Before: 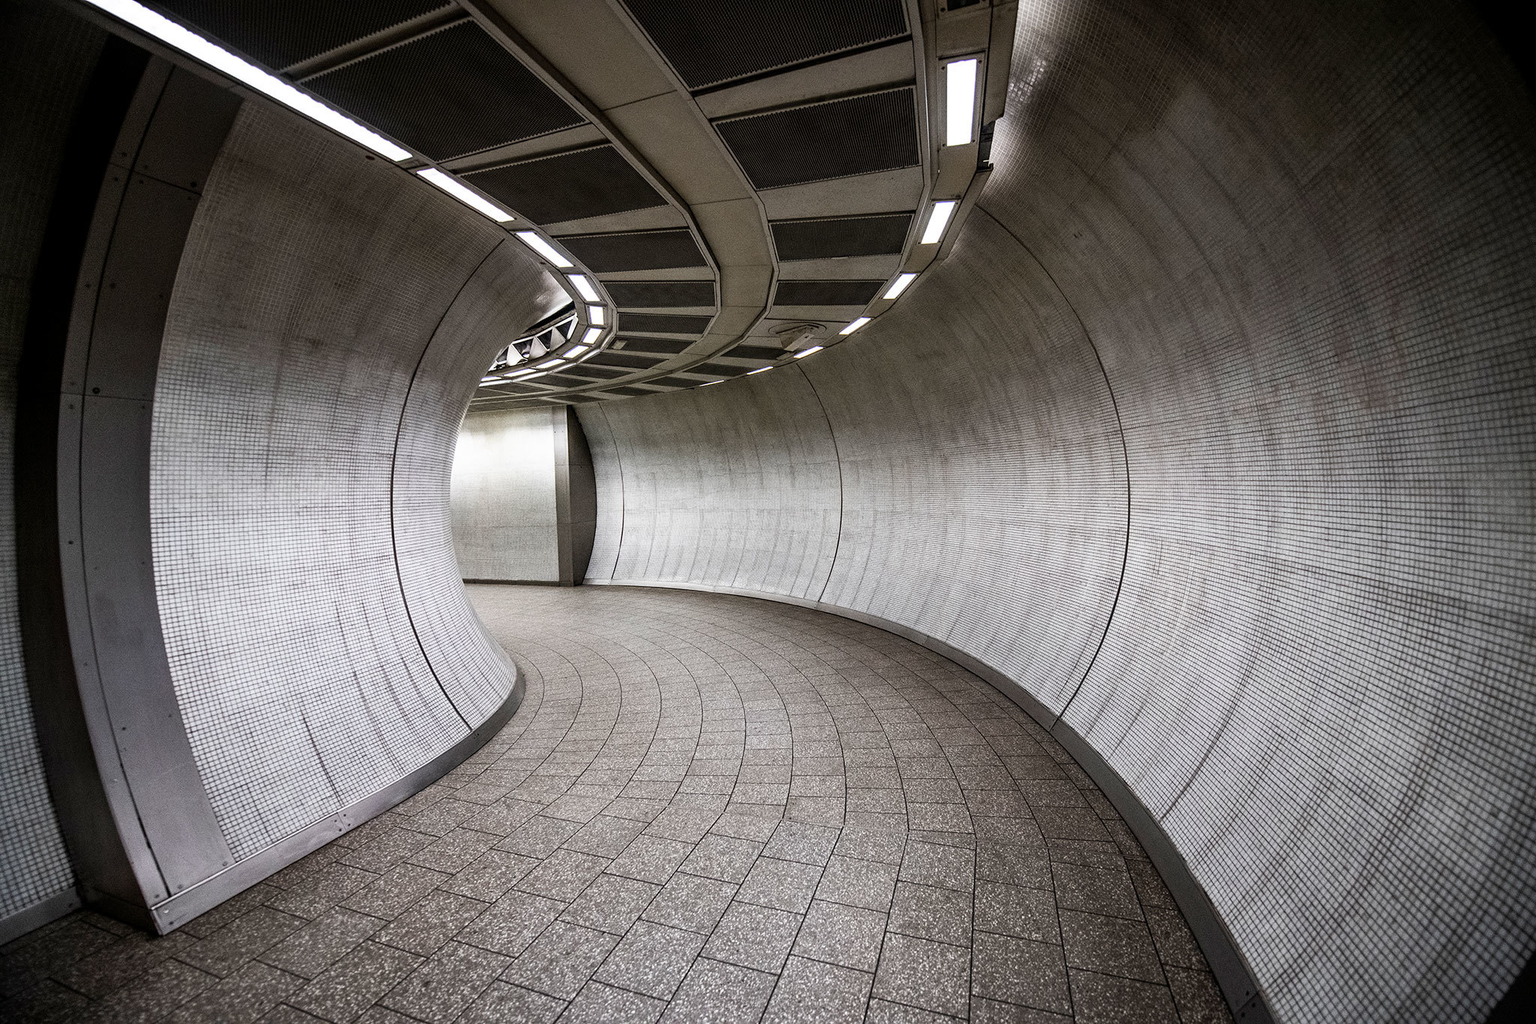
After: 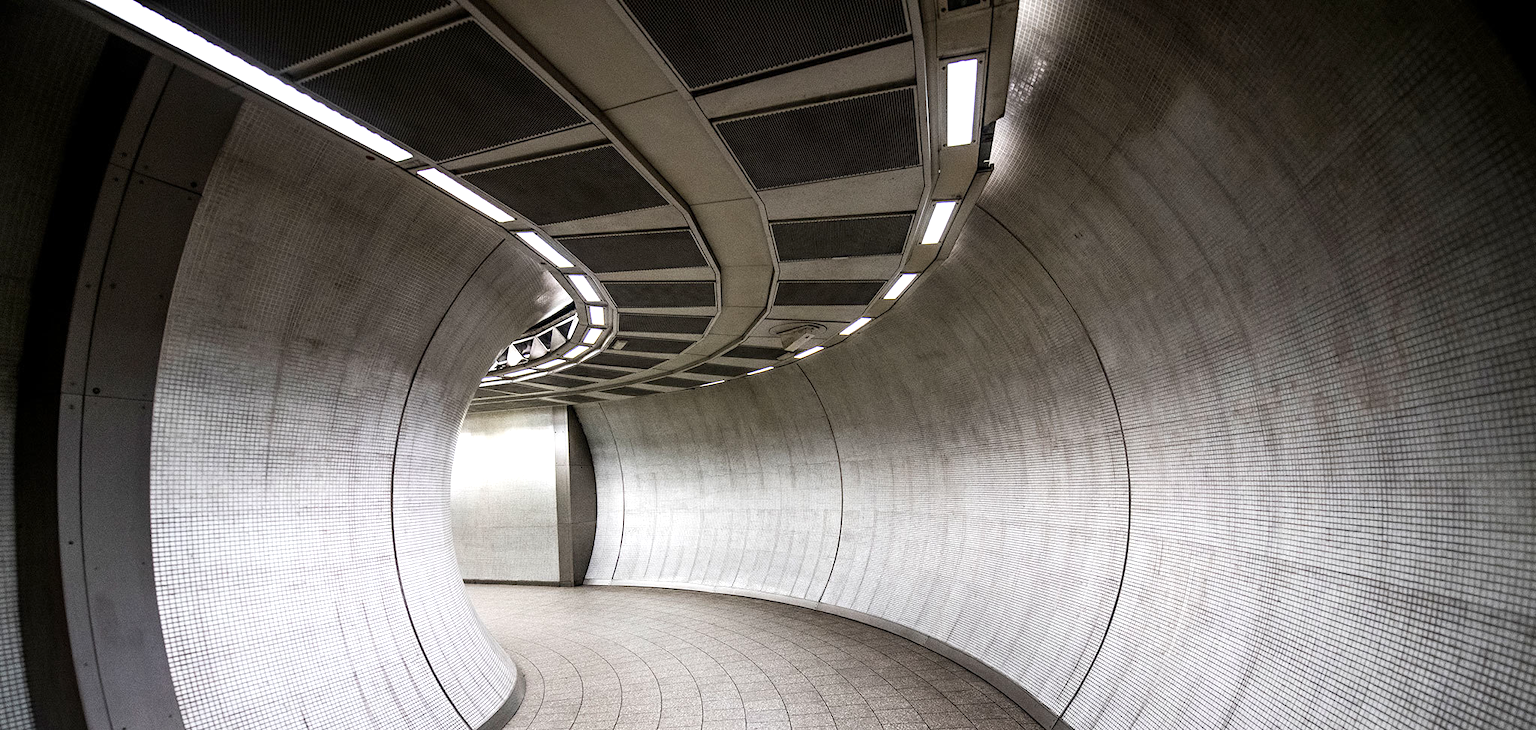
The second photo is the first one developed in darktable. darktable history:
exposure: exposure 0.406 EV, compensate highlight preservation false
shadows and highlights: shadows -23.61, highlights 44.7, soften with gaussian
crop: right 0%, bottom 28.705%
